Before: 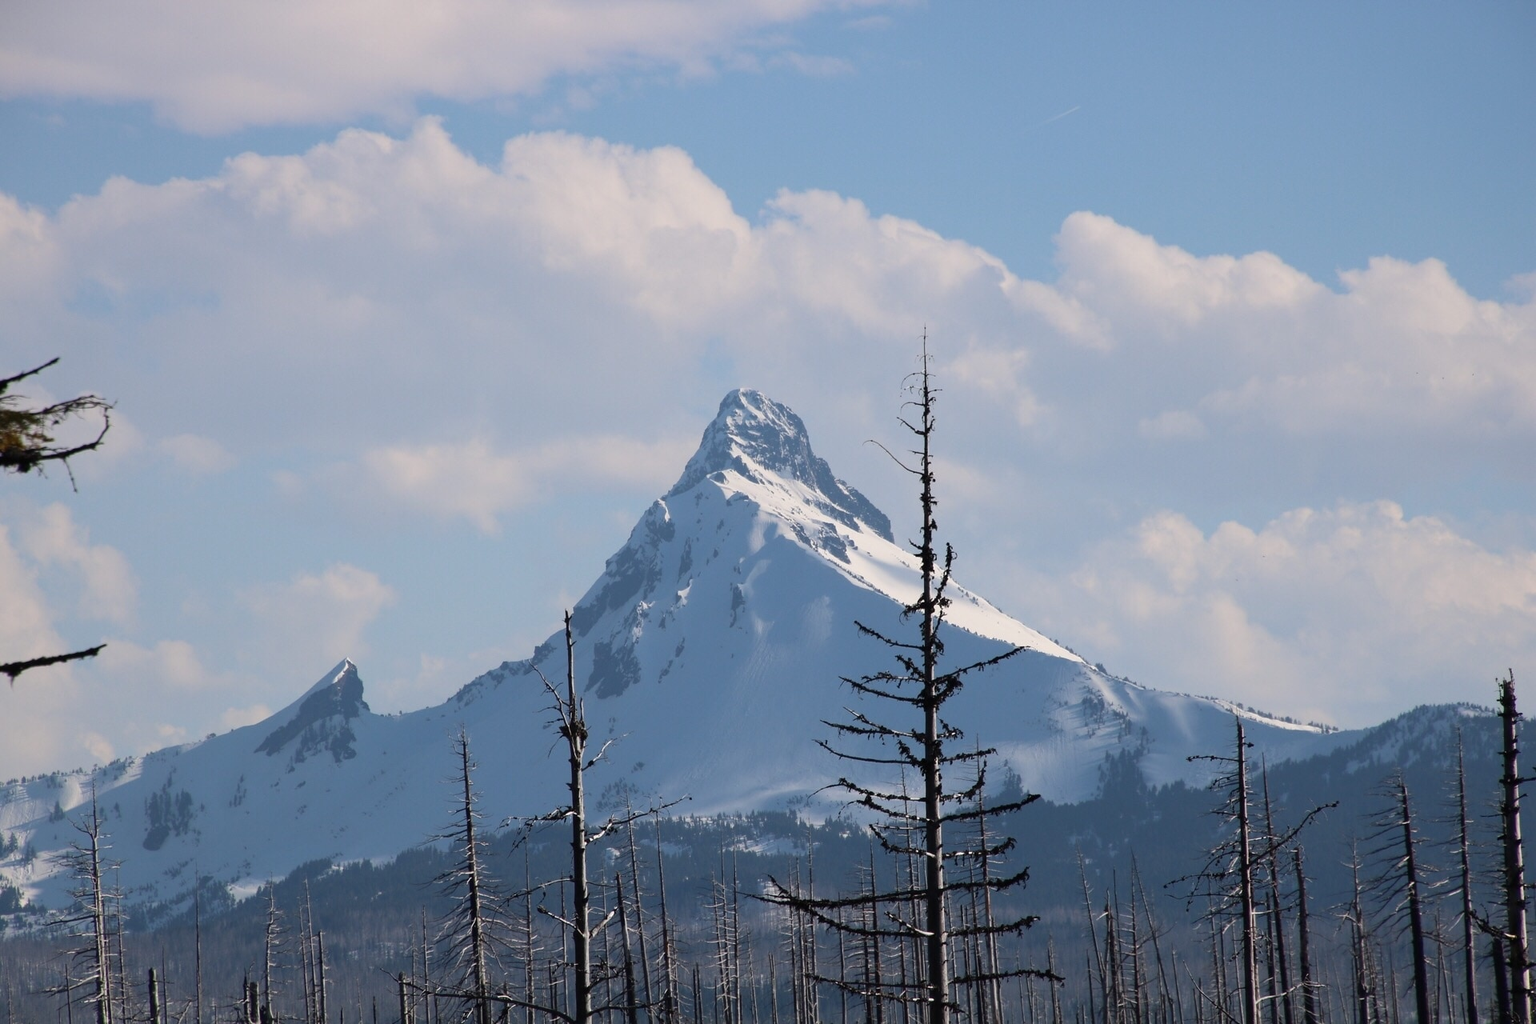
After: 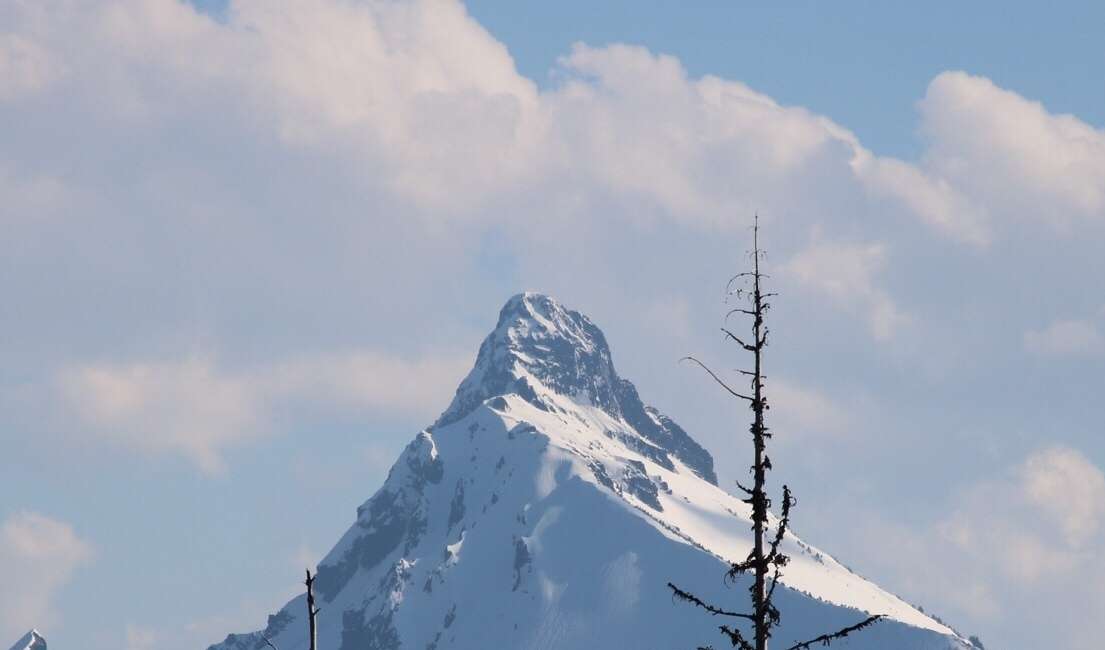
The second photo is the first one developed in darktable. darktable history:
crop: left 20.852%, top 15.125%, right 21.574%, bottom 34.086%
